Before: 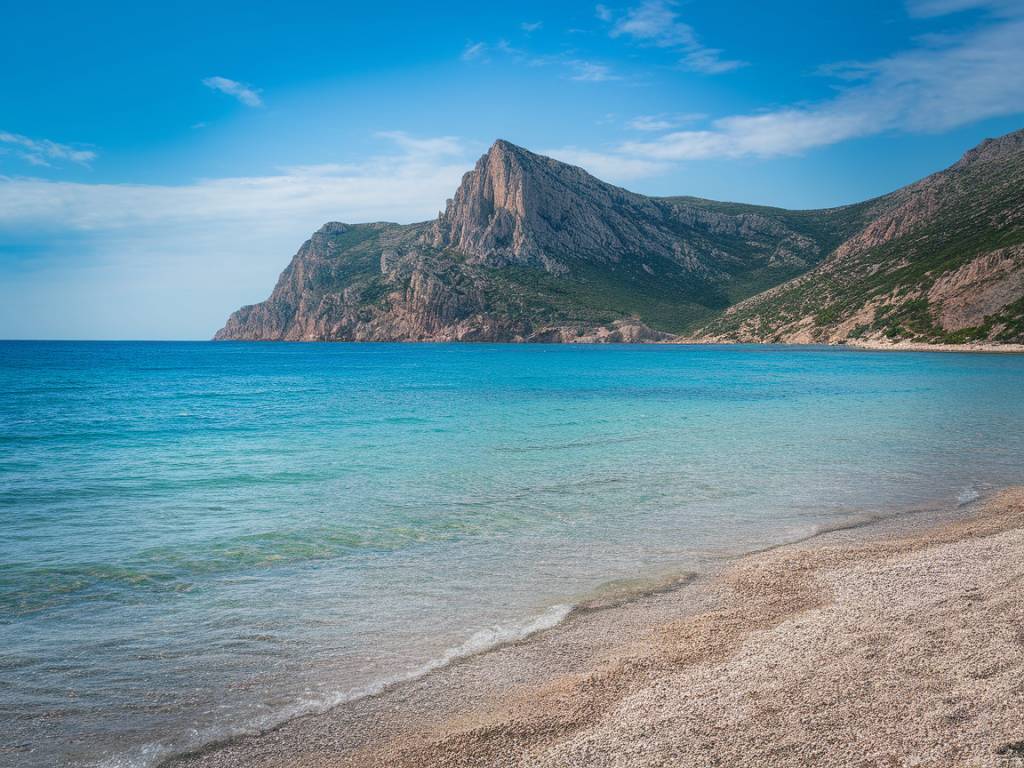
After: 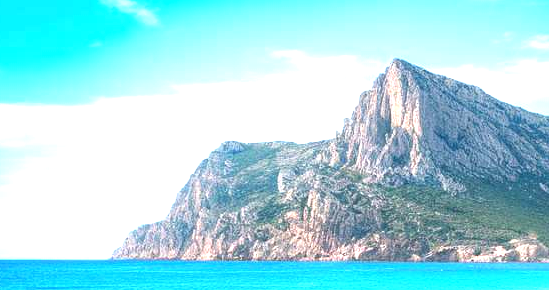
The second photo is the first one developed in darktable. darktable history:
crop: left 10.121%, top 10.631%, right 36.218%, bottom 51.526%
exposure: black level correction 0, exposure 1.741 EV, compensate exposure bias true, compensate highlight preservation false
rotate and perspective: crop left 0, crop top 0
